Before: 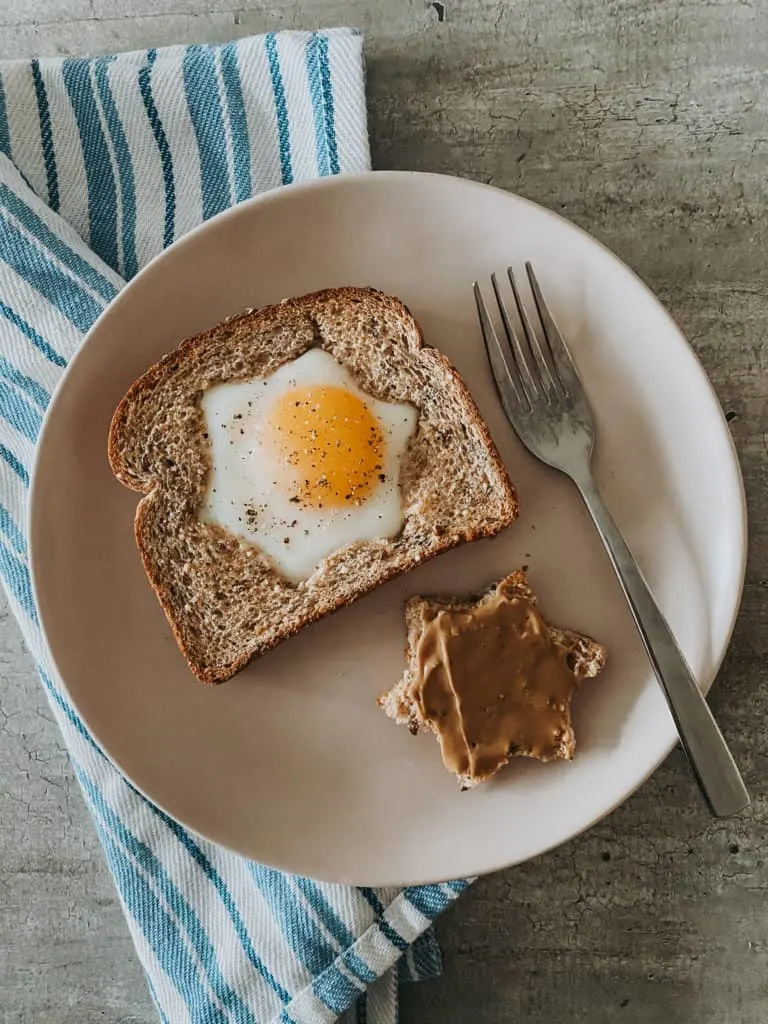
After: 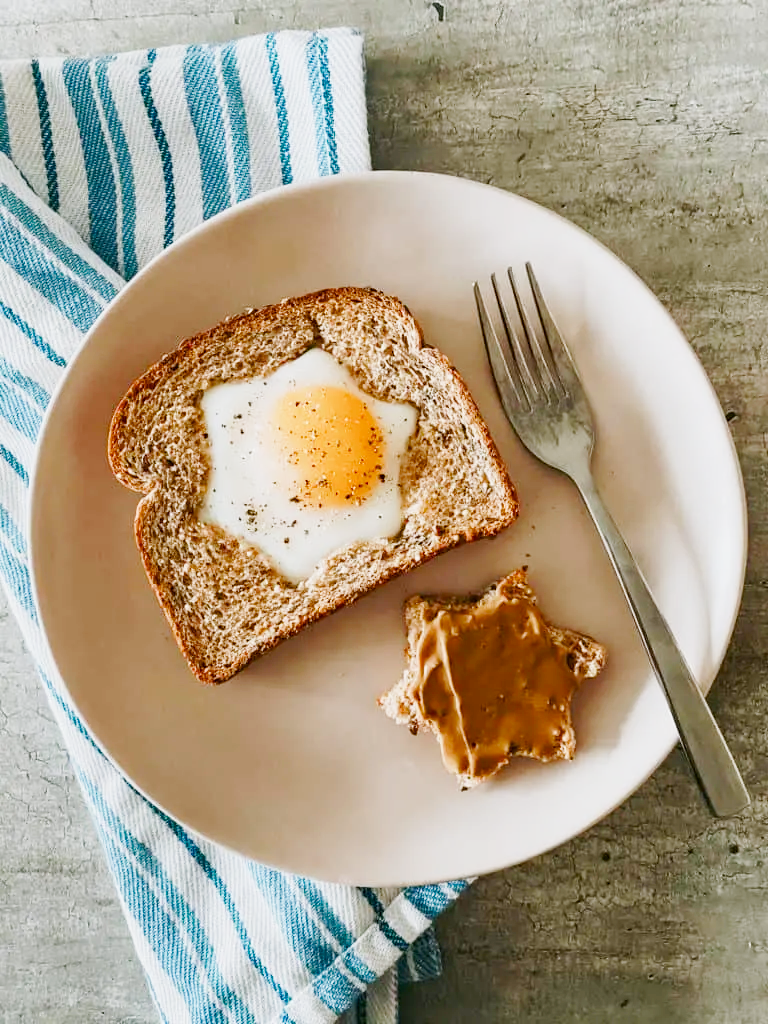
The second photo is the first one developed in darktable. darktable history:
base curve: curves: ch0 [(0, 0) (0.005, 0.002) (0.15, 0.3) (0.4, 0.7) (0.75, 0.95) (1, 1)], preserve colors none
color balance rgb: shadows lift › chroma 1%, shadows lift › hue 113°, highlights gain › chroma 0.2%, highlights gain › hue 333°, perceptual saturation grading › global saturation 20%, perceptual saturation grading › highlights -50%, perceptual saturation grading › shadows 25%, contrast -10%
